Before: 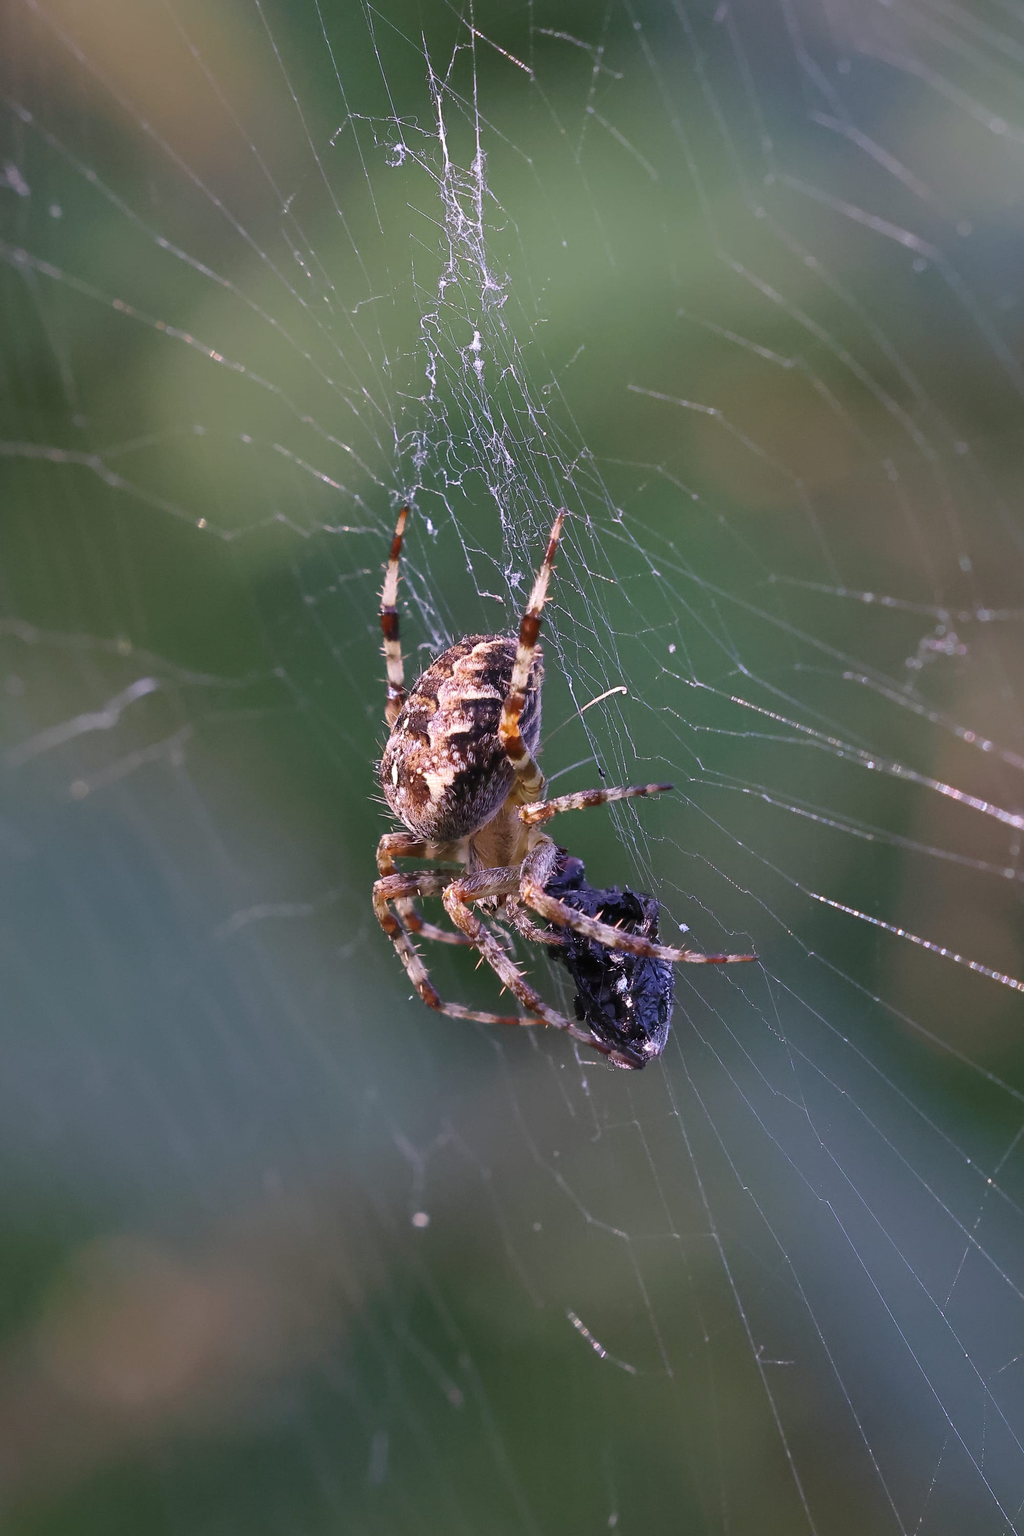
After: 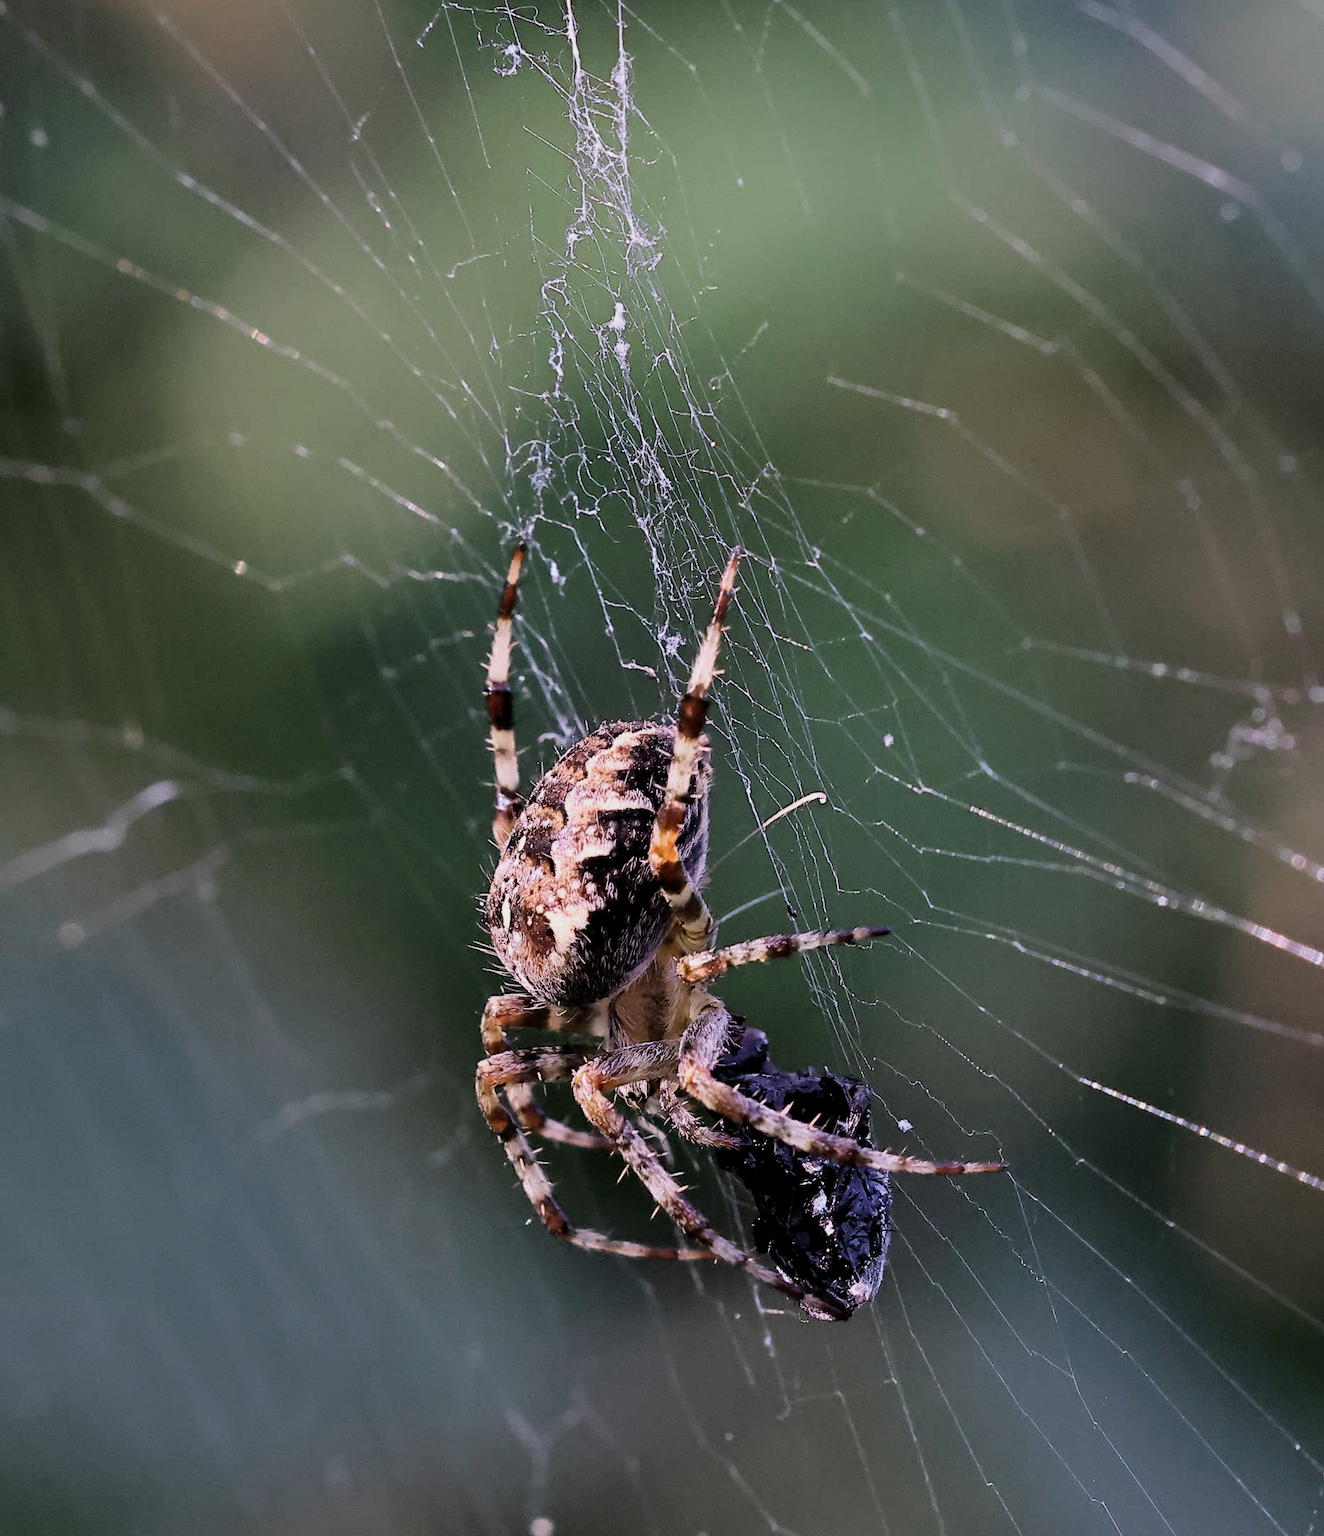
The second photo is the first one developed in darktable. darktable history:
crop: left 2.737%, top 7.287%, right 3.421%, bottom 20.179%
filmic rgb: black relative exposure -5 EV, hardness 2.88, contrast 1.5
